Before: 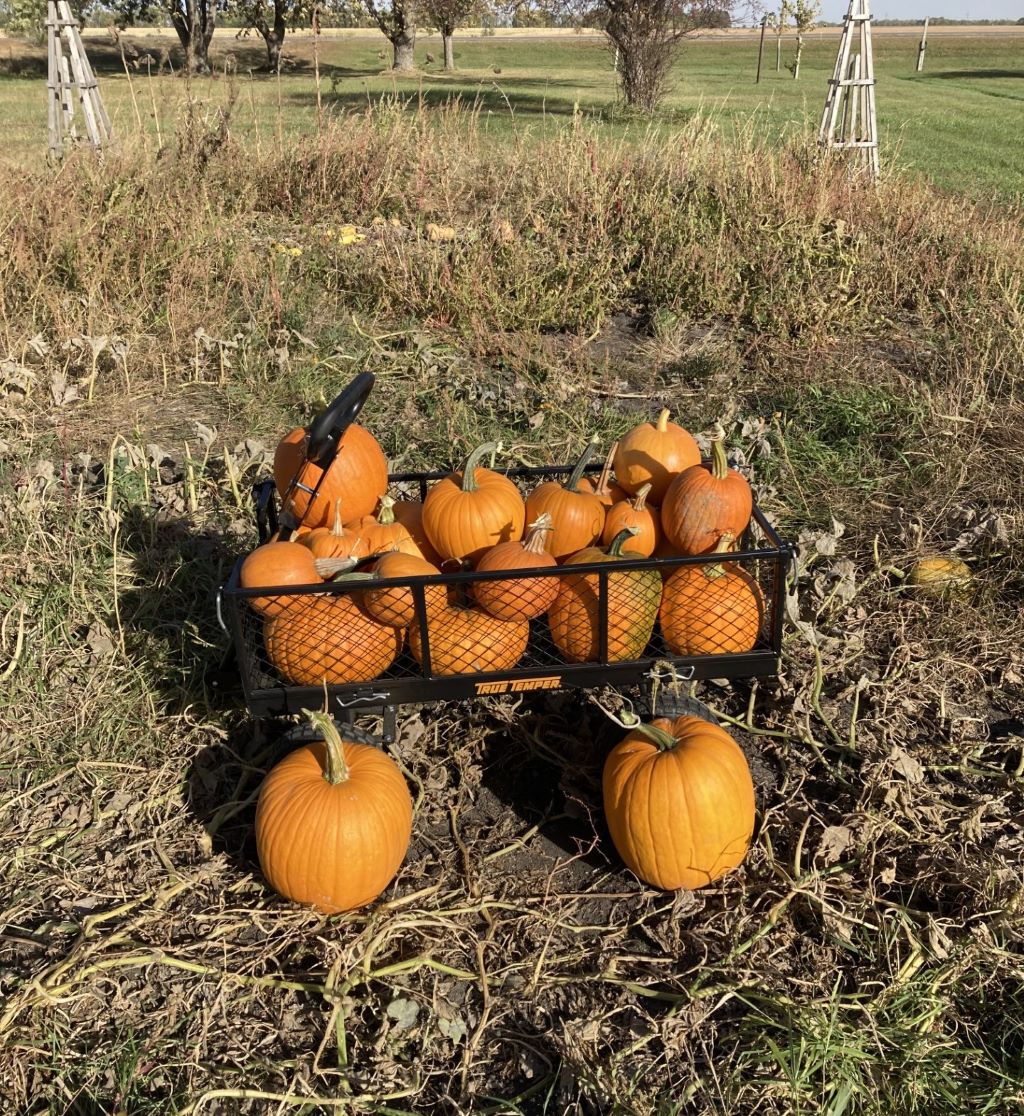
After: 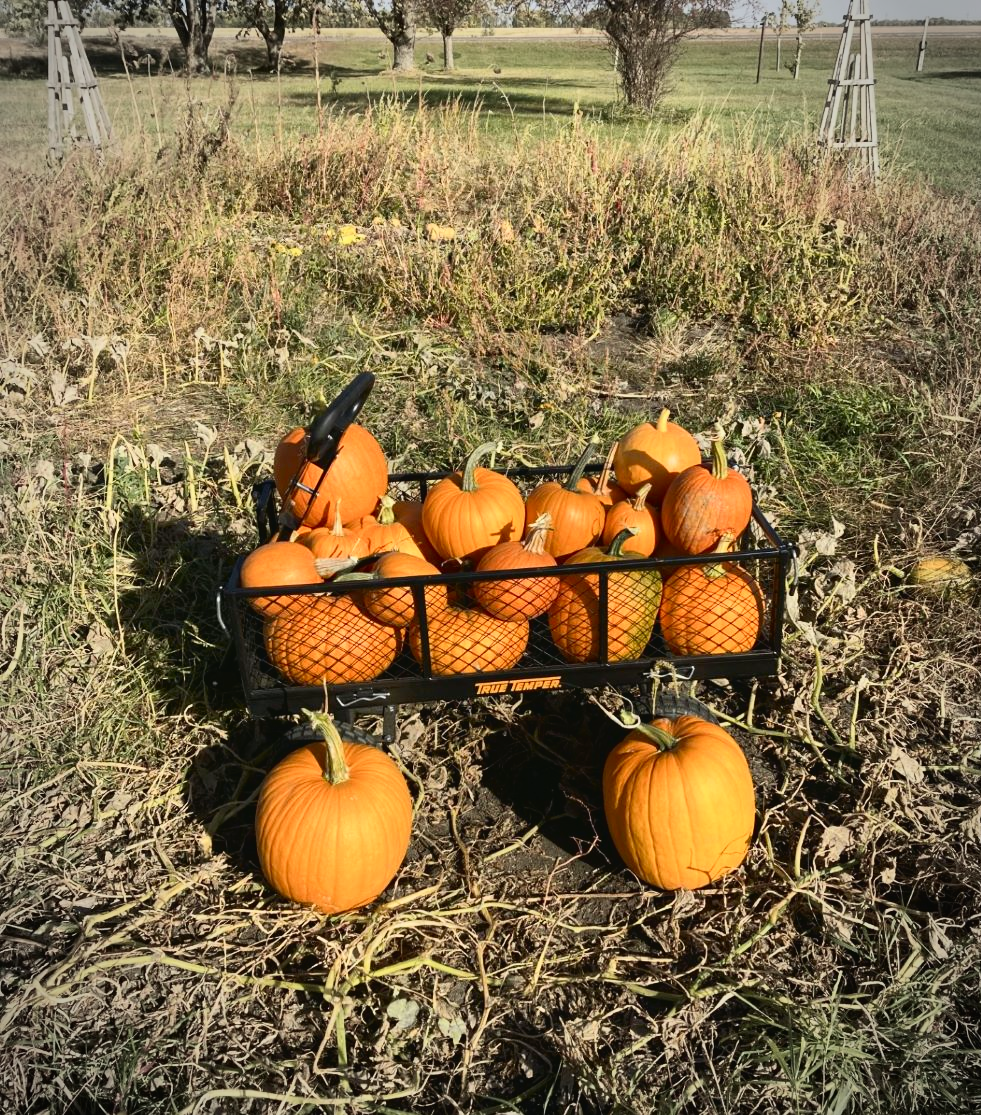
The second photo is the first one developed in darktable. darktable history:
crop: right 4.126%, bottom 0.031%
vignetting: automatic ratio true
tone curve: curves: ch0 [(0, 0.03) (0.037, 0.045) (0.123, 0.123) (0.19, 0.186) (0.277, 0.279) (0.474, 0.517) (0.584, 0.664) (0.678, 0.777) (0.875, 0.92) (1, 0.965)]; ch1 [(0, 0) (0.243, 0.245) (0.402, 0.41) (0.493, 0.487) (0.508, 0.503) (0.531, 0.532) (0.551, 0.556) (0.637, 0.671) (0.694, 0.732) (1, 1)]; ch2 [(0, 0) (0.249, 0.216) (0.356, 0.329) (0.424, 0.442) (0.476, 0.477) (0.498, 0.503) (0.517, 0.524) (0.532, 0.547) (0.562, 0.576) (0.614, 0.644) (0.706, 0.748) (0.808, 0.809) (0.991, 0.968)], color space Lab, independent channels, preserve colors none
